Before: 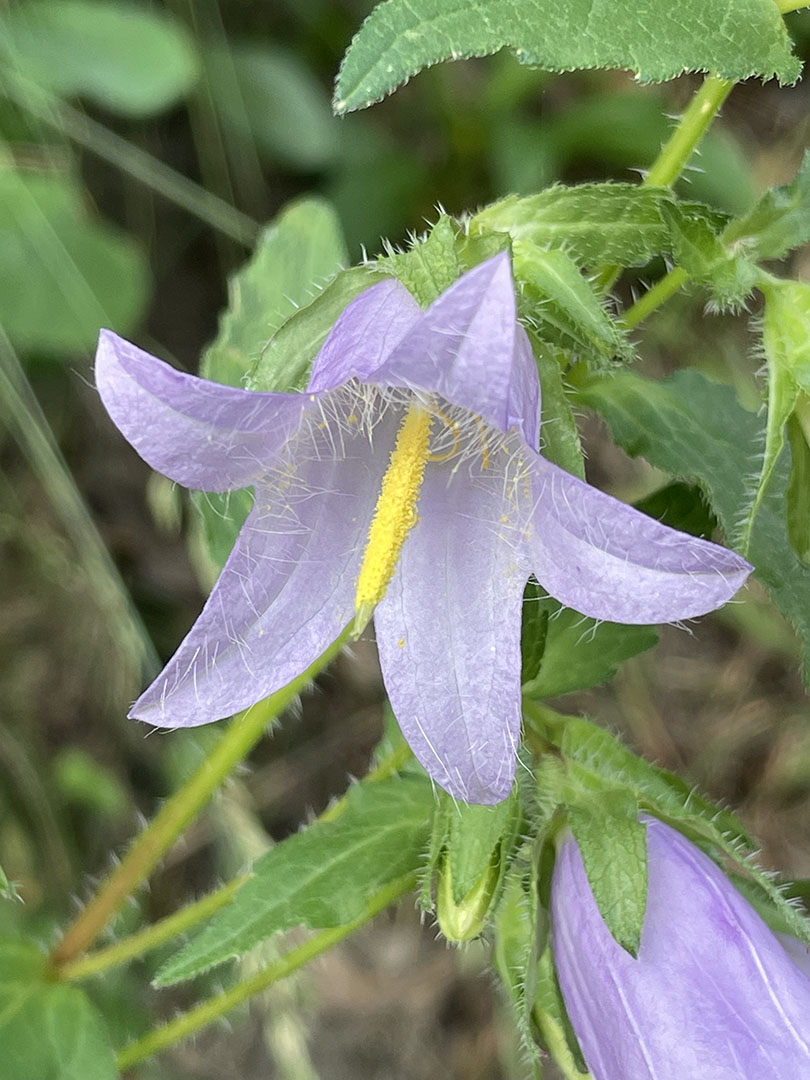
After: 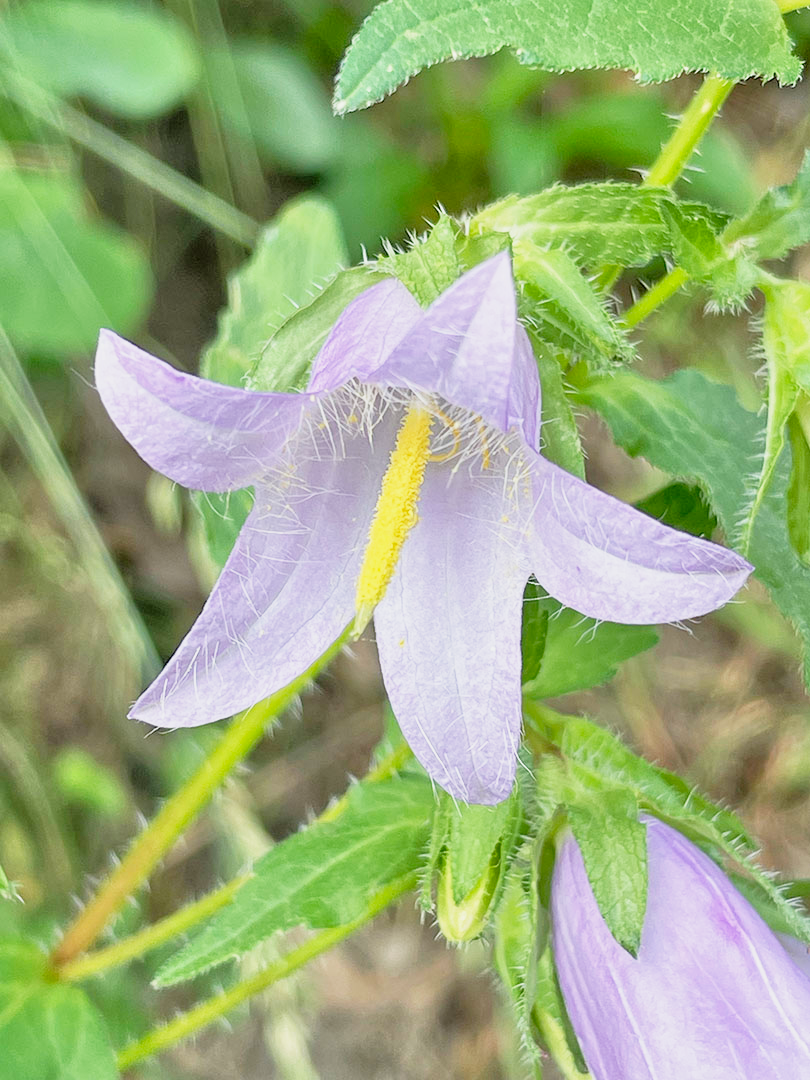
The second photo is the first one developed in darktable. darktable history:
tone equalizer: -7 EV 0.152 EV, -6 EV 0.588 EV, -5 EV 1.18 EV, -4 EV 1.34 EV, -3 EV 1.13 EV, -2 EV 0.6 EV, -1 EV 0.148 EV
base curve: curves: ch0 [(0, 0) (0.088, 0.125) (0.176, 0.251) (0.354, 0.501) (0.613, 0.749) (1, 0.877)], preserve colors none
